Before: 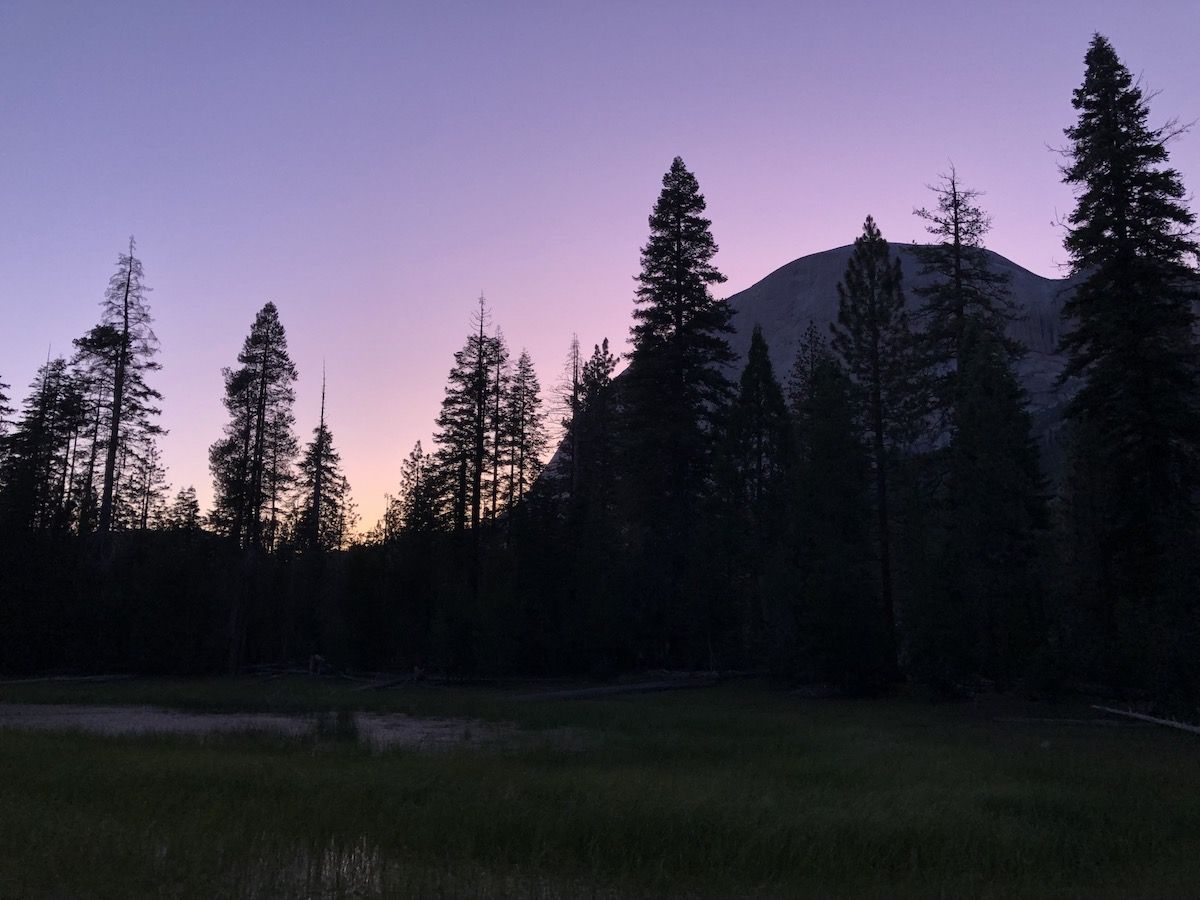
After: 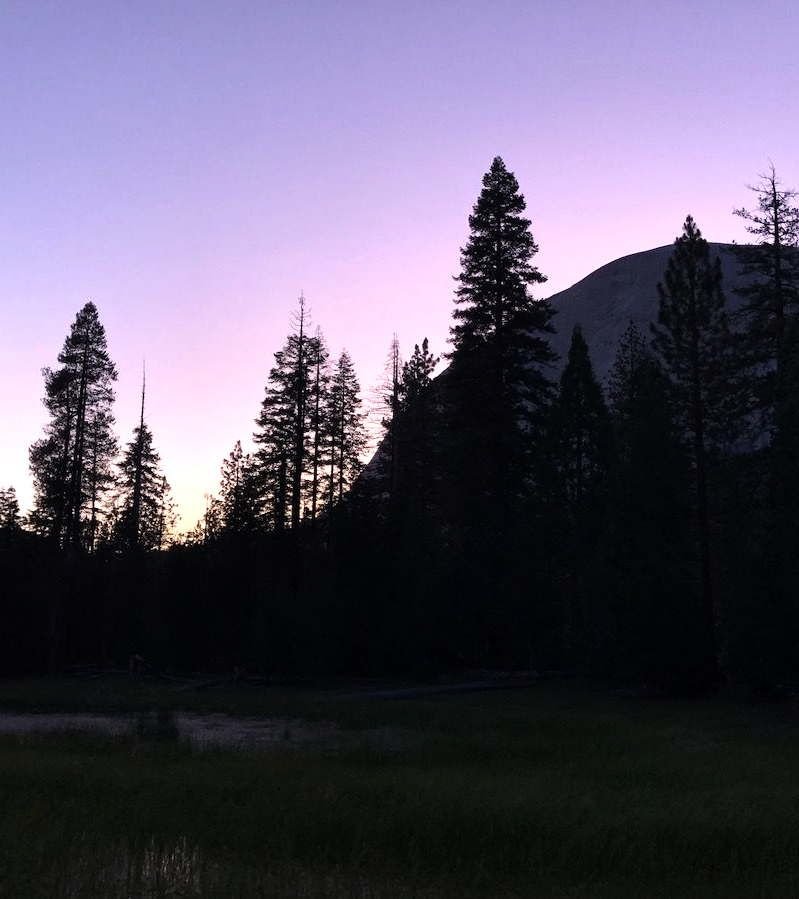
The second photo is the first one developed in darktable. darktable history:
crop and rotate: left 15.055%, right 18.278%
tone equalizer: -8 EV -0.75 EV, -7 EV -0.7 EV, -6 EV -0.6 EV, -5 EV -0.4 EV, -3 EV 0.4 EV, -2 EV 0.6 EV, -1 EV 0.7 EV, +0 EV 0.75 EV, edges refinement/feathering 500, mask exposure compensation -1.57 EV, preserve details no
